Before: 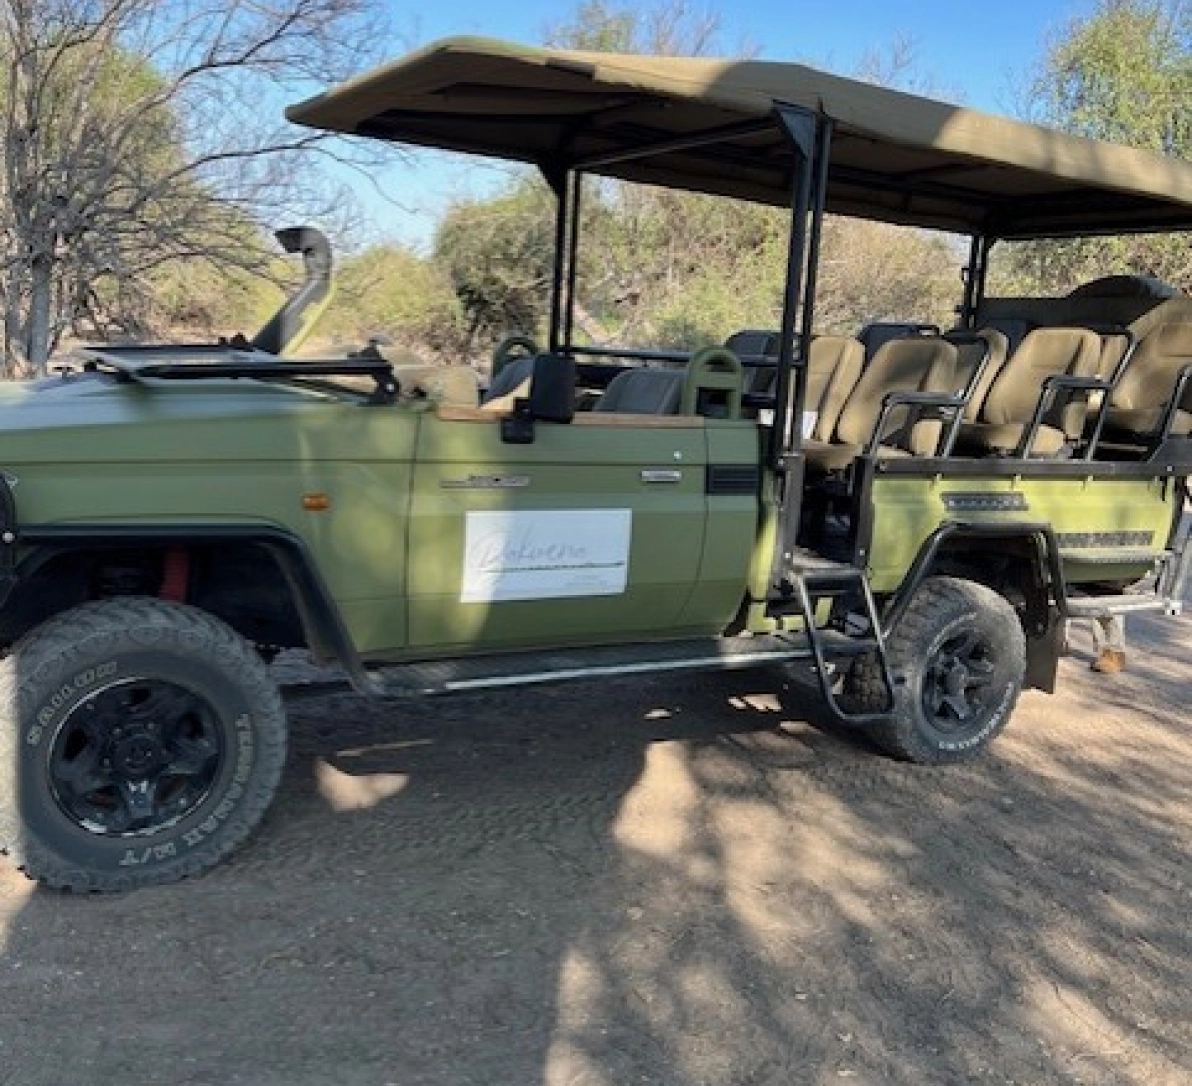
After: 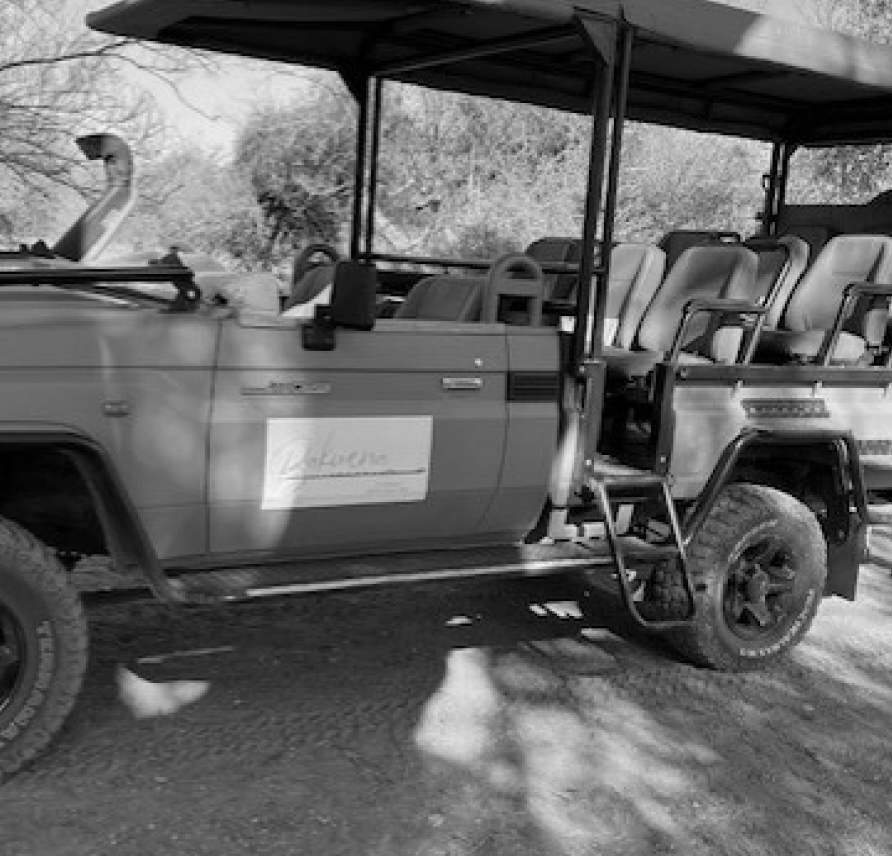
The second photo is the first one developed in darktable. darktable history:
crop: left 16.768%, top 8.653%, right 8.362%, bottom 12.485%
monochrome: on, module defaults
